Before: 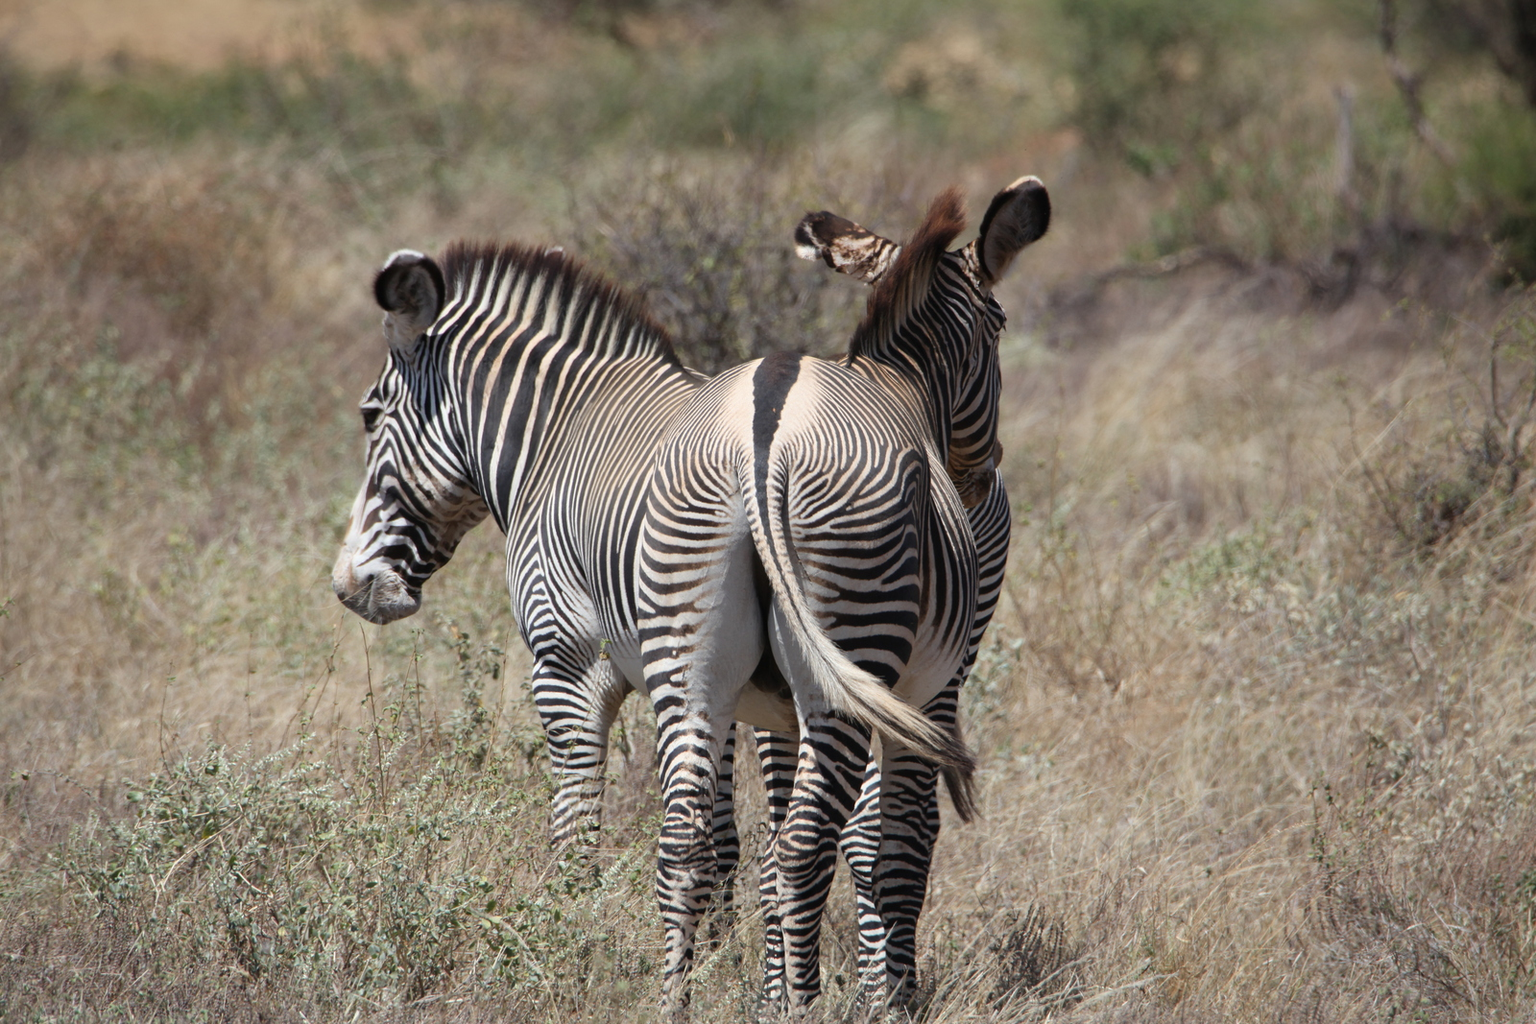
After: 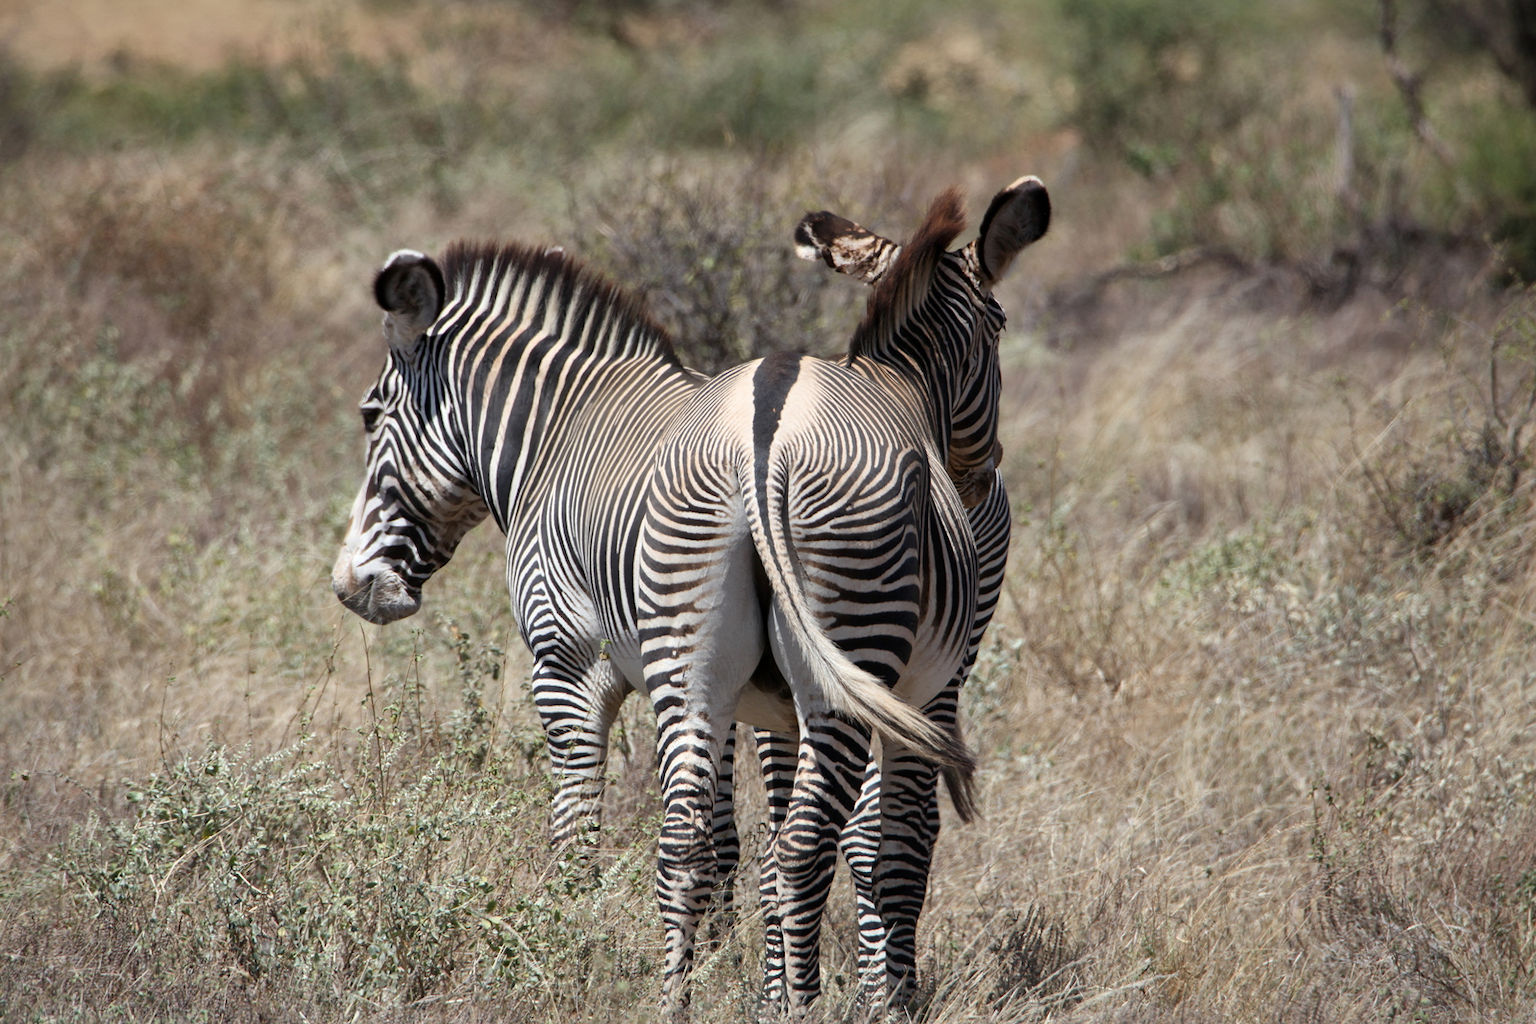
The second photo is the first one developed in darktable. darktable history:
color zones: curves: ch0 [(0.25, 0.5) (0.463, 0.627) (0.484, 0.637) (0.75, 0.5)]
local contrast: mode bilateral grid, contrast 21, coarseness 49, detail 130%, midtone range 0.2
